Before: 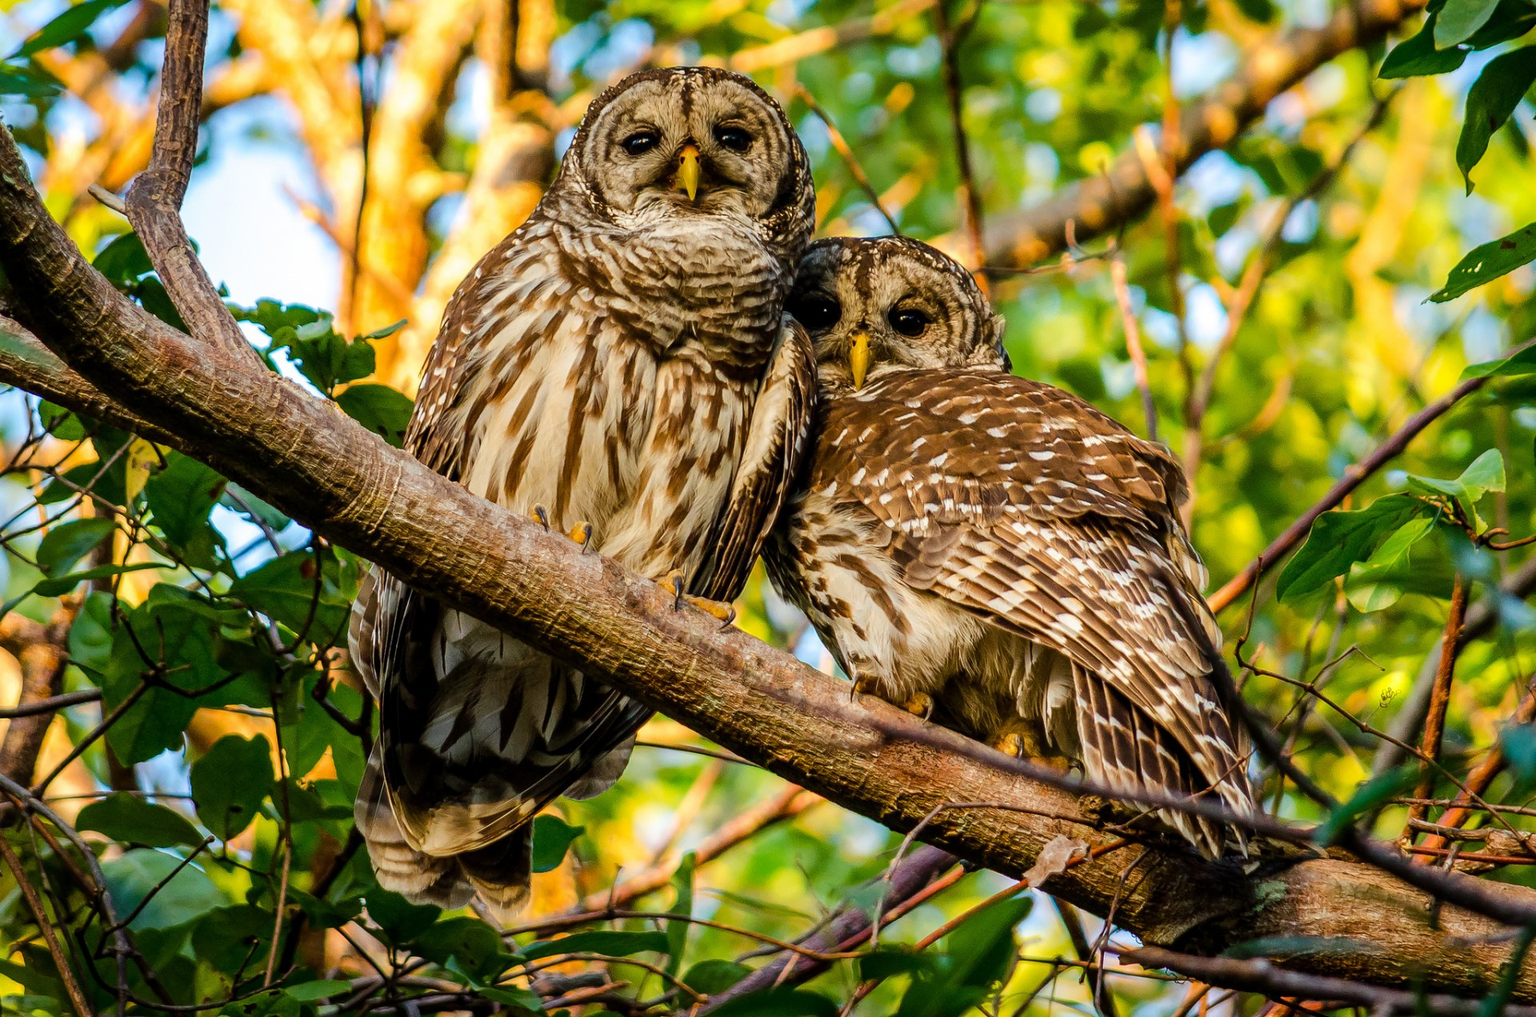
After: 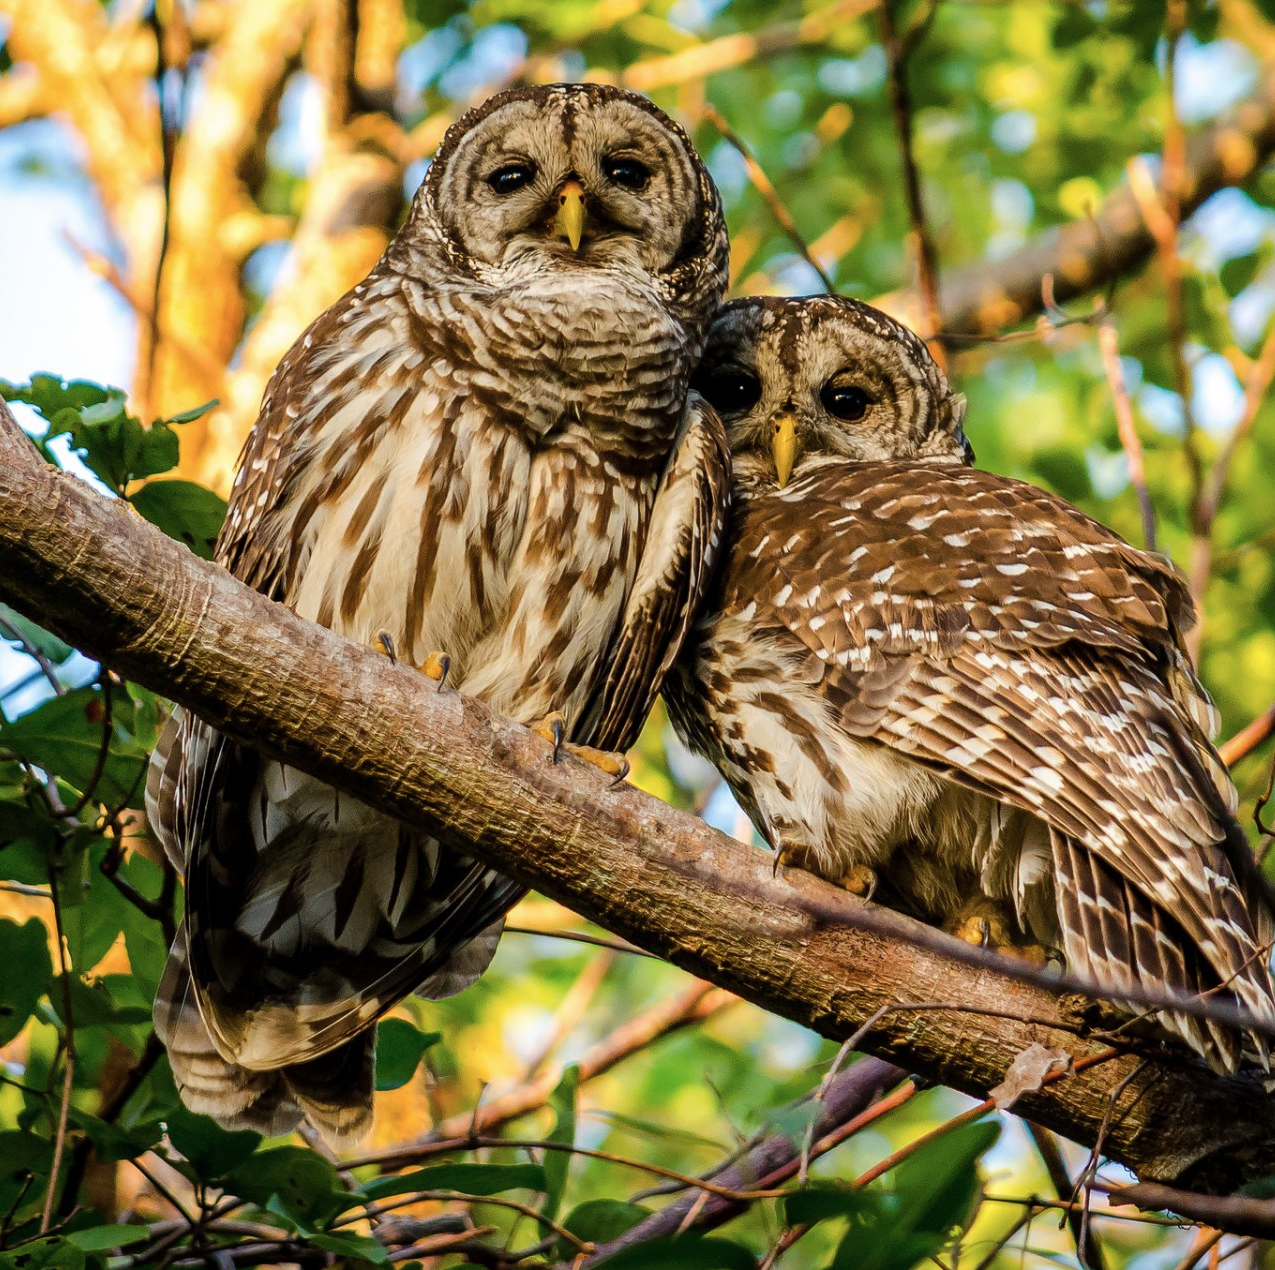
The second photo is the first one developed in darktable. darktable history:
color balance rgb: perceptual saturation grading › global saturation -0.606%
contrast brightness saturation: saturation -0.102
crop and rotate: left 15.139%, right 18.442%
